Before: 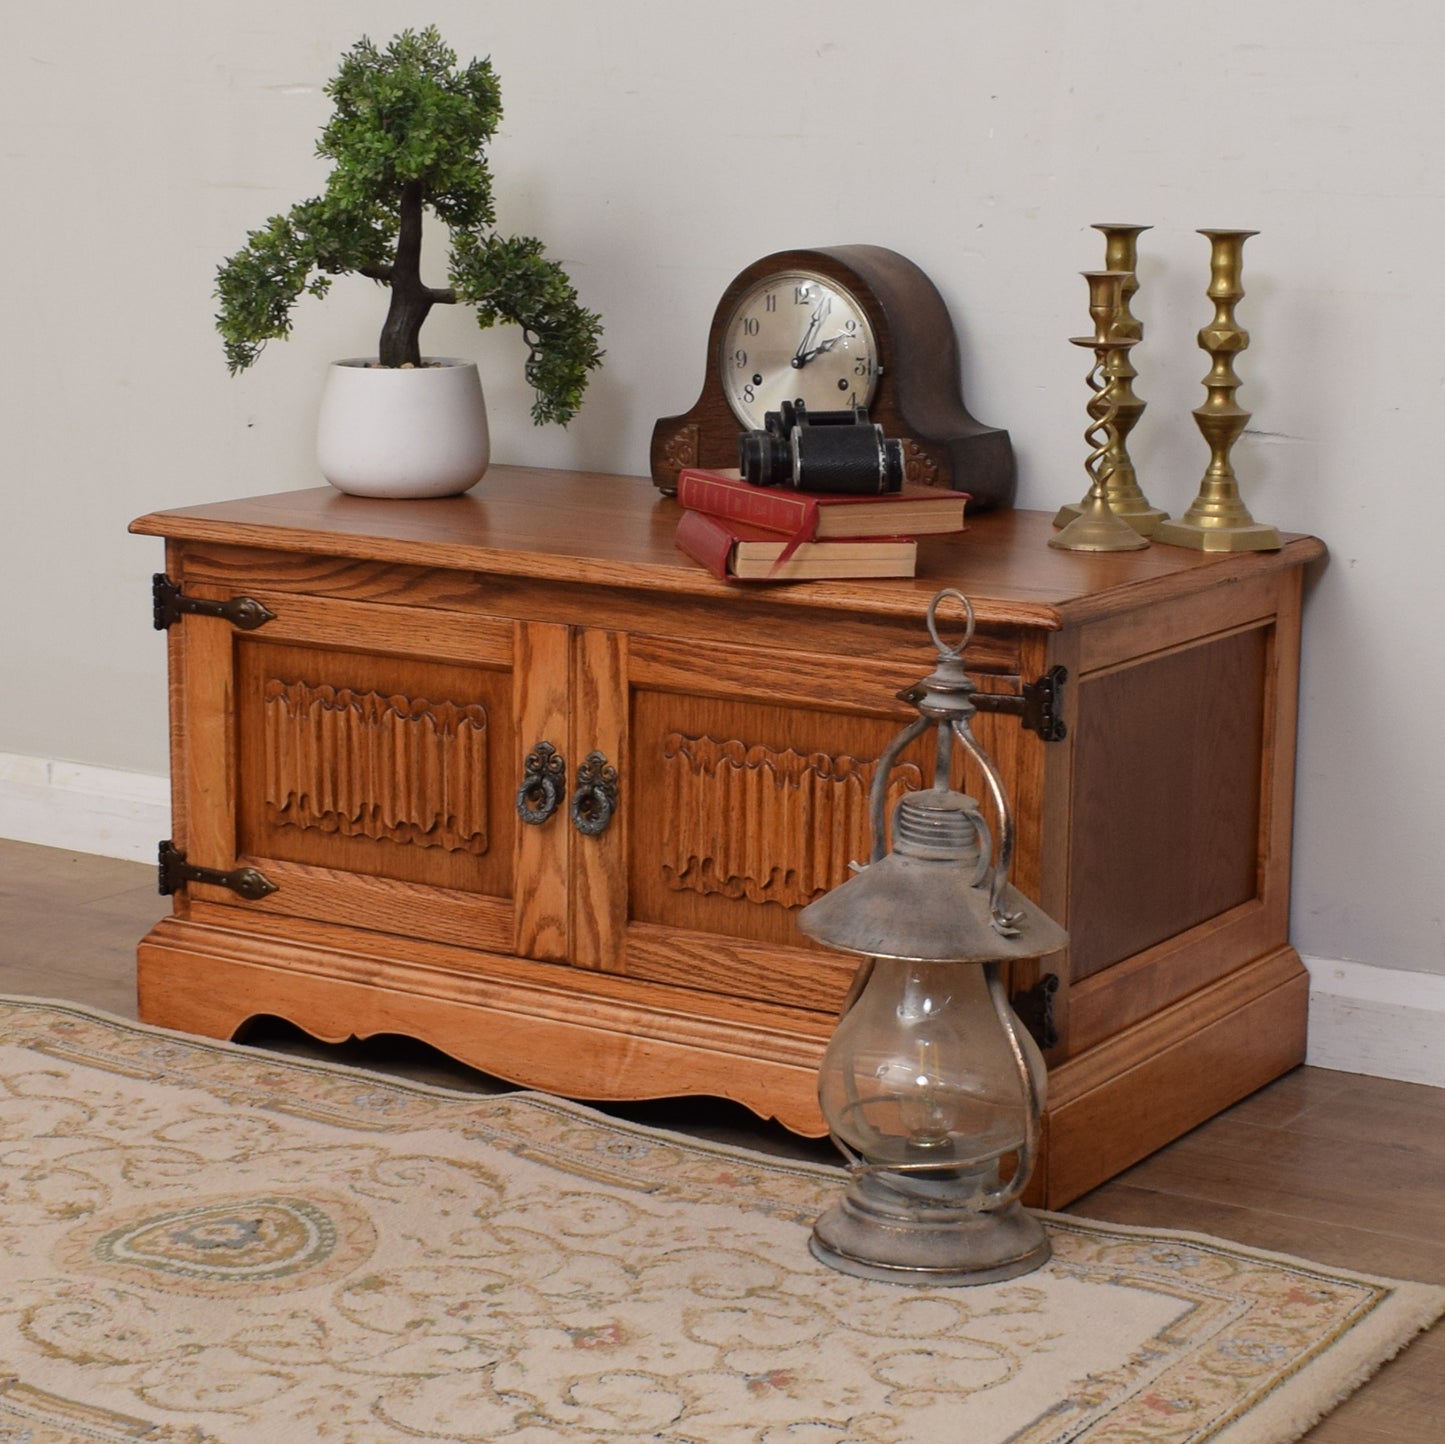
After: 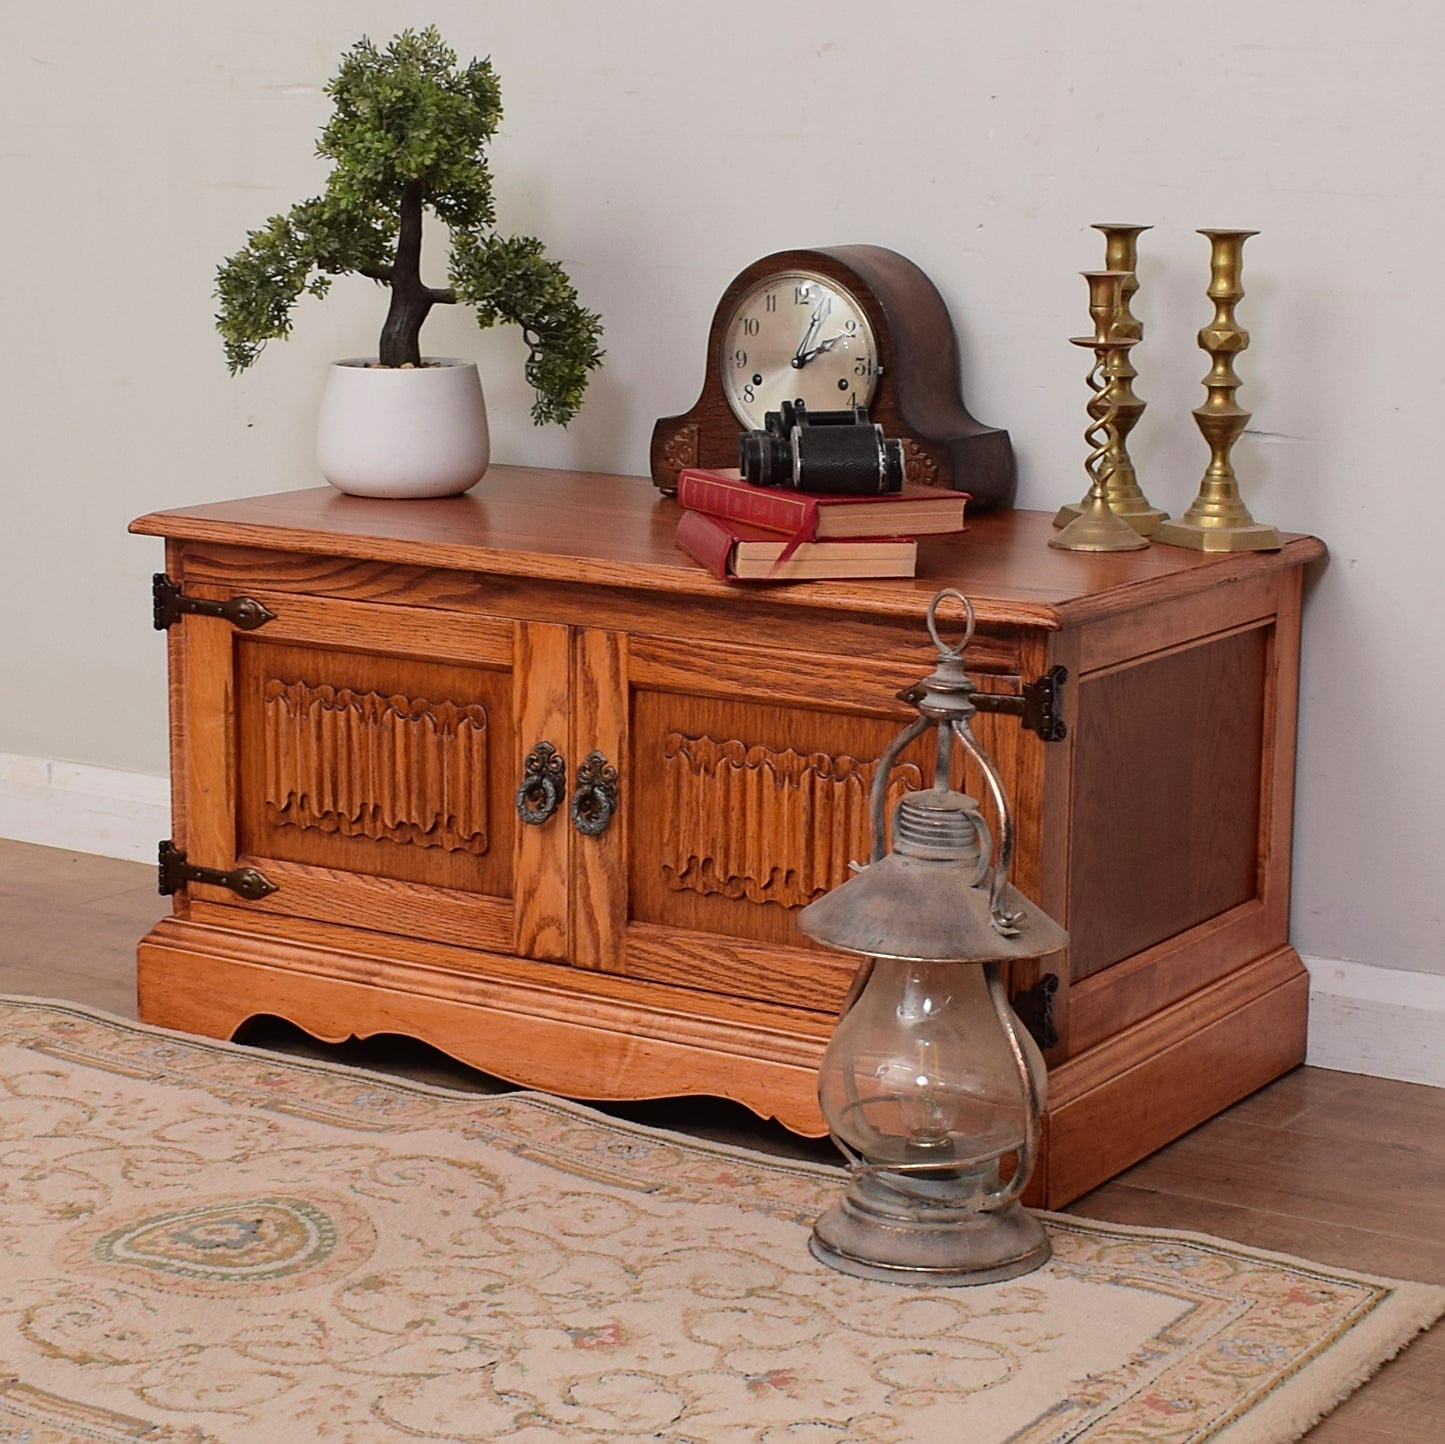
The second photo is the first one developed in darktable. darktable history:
sharpen: on, module defaults
tone curve: curves: ch0 [(0, 0.013) (0.036, 0.035) (0.274, 0.288) (0.504, 0.536) (0.844, 0.84) (1, 0.97)]; ch1 [(0, 0) (0.389, 0.403) (0.462, 0.48) (0.499, 0.5) (0.522, 0.534) (0.567, 0.588) (0.626, 0.645) (0.749, 0.781) (1, 1)]; ch2 [(0, 0) (0.457, 0.486) (0.5, 0.501) (0.533, 0.539) (0.599, 0.6) (0.704, 0.732) (1, 1)], color space Lab, independent channels, preserve colors none
